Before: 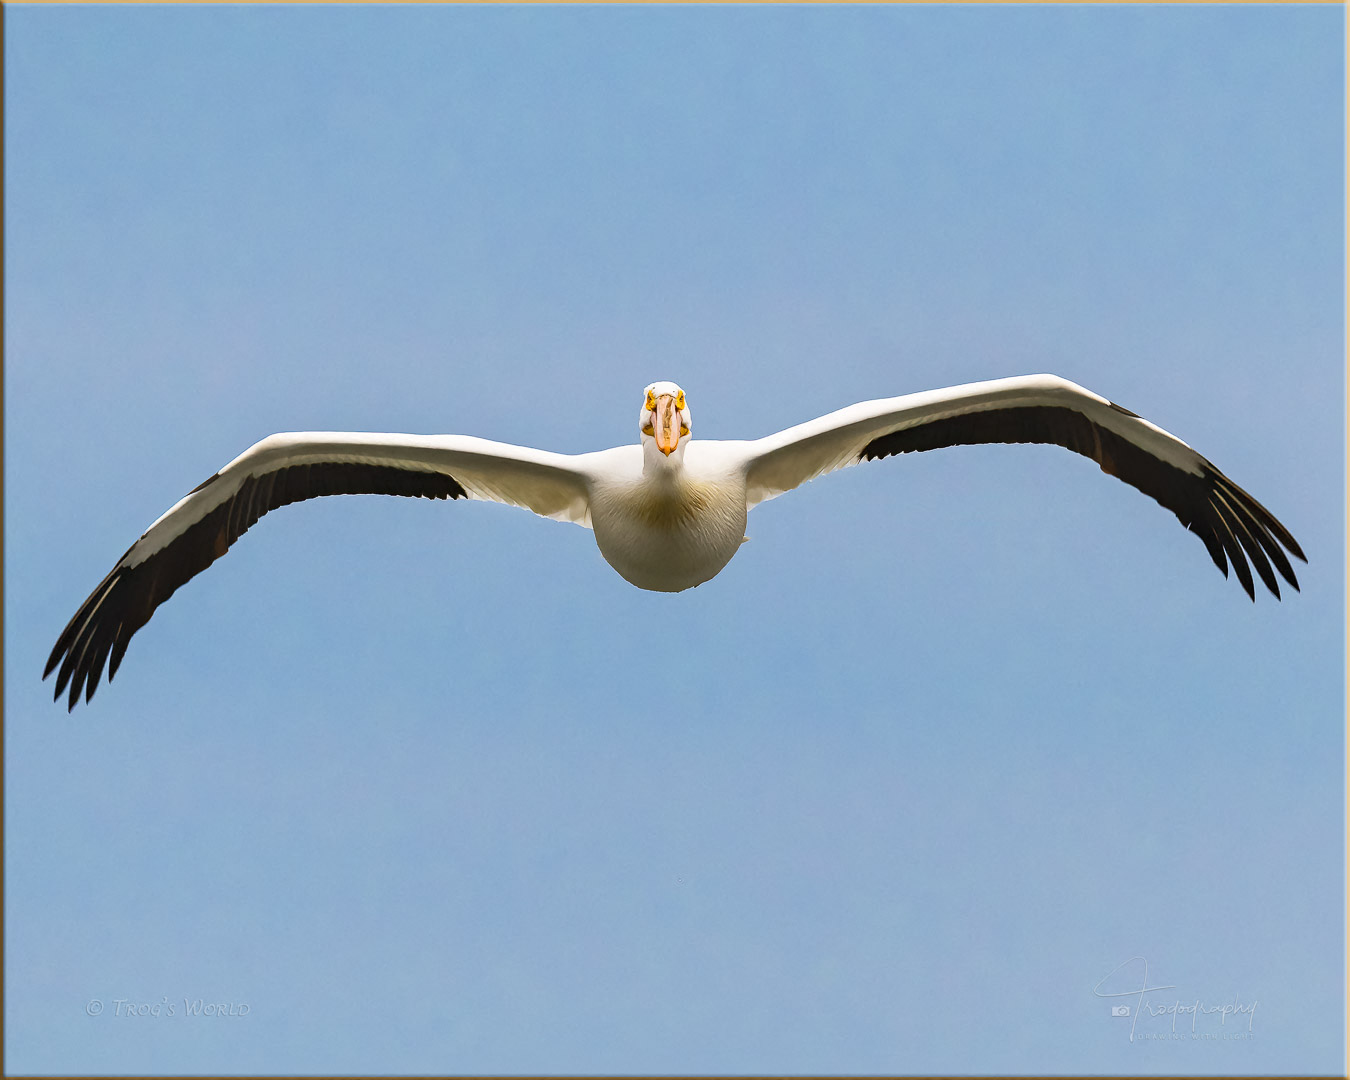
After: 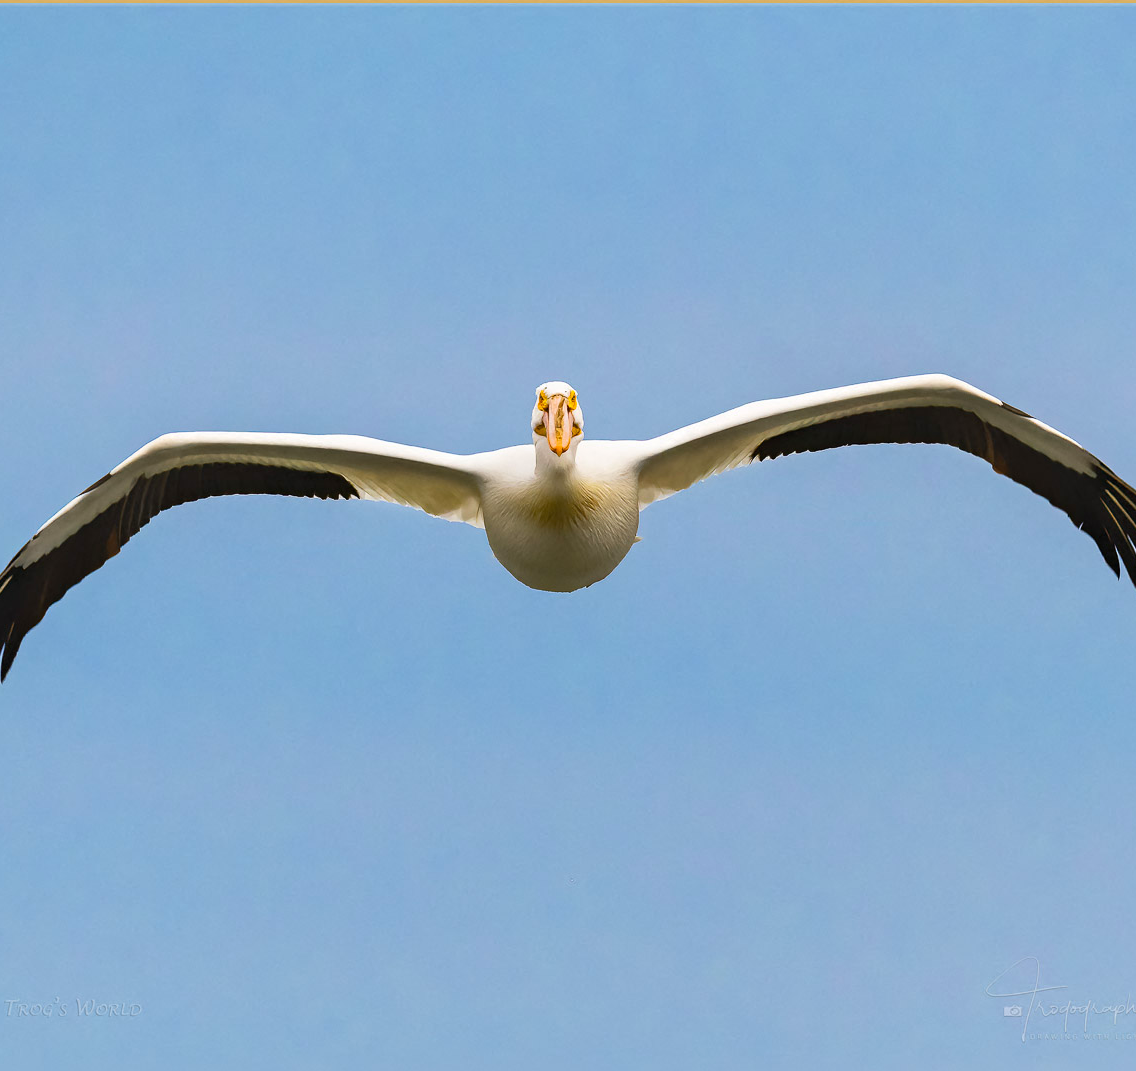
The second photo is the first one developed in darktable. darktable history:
color balance rgb: global vibrance 20%
crop: left 8.026%, right 7.374%
color balance: output saturation 110%
